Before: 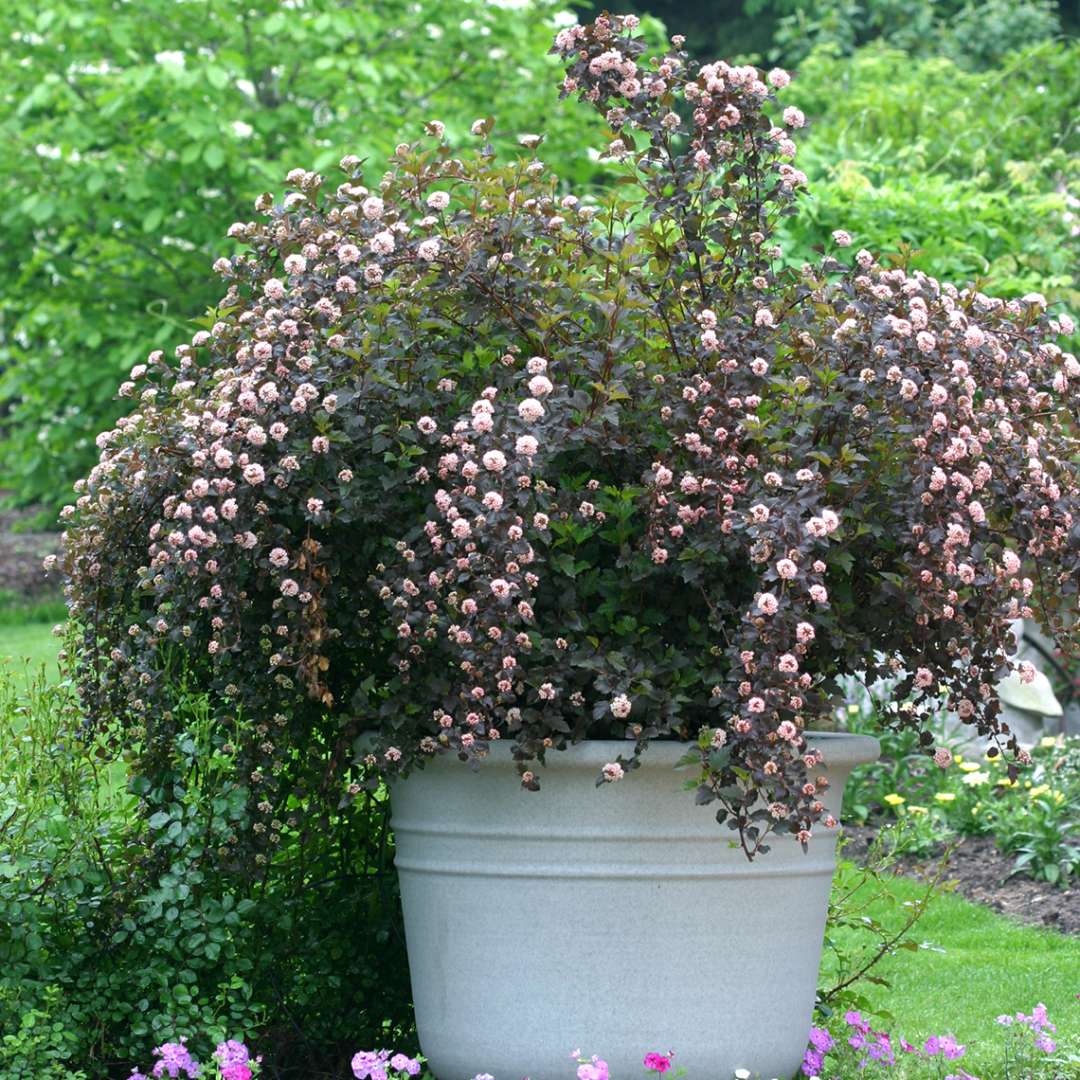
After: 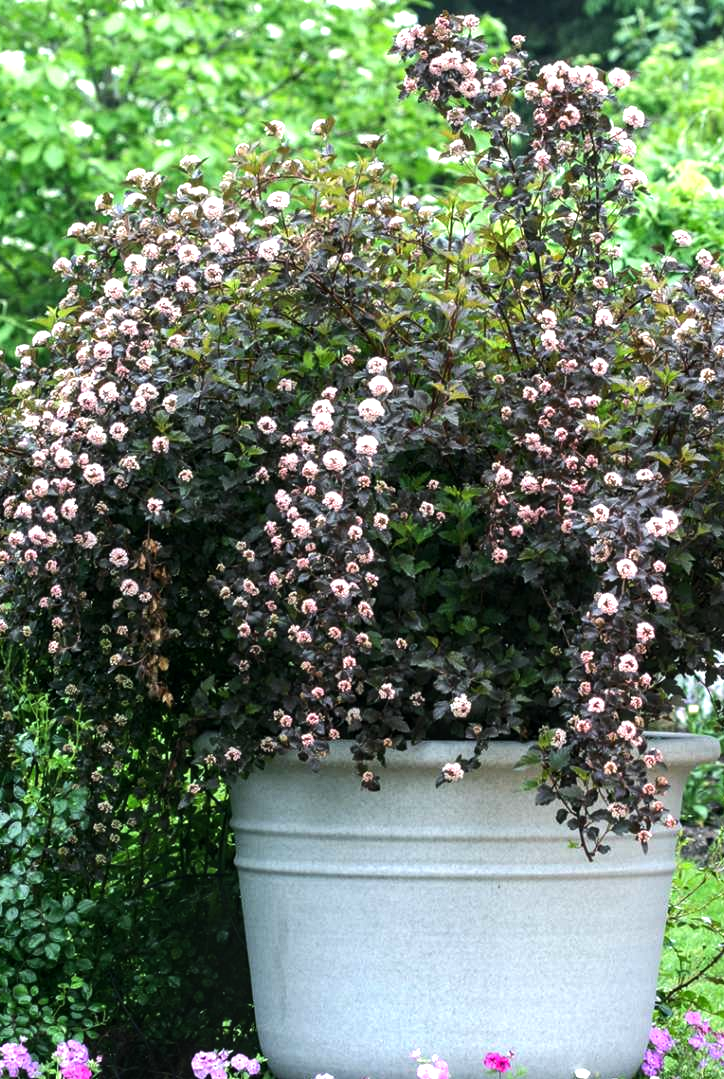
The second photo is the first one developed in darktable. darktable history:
tone equalizer: -8 EV -0.755 EV, -7 EV -0.731 EV, -6 EV -0.605 EV, -5 EV -0.411 EV, -3 EV 0.391 EV, -2 EV 0.6 EV, -1 EV 0.697 EV, +0 EV 0.777 EV, edges refinement/feathering 500, mask exposure compensation -1.57 EV, preserve details no
crop and rotate: left 14.863%, right 18.06%
local contrast: on, module defaults
